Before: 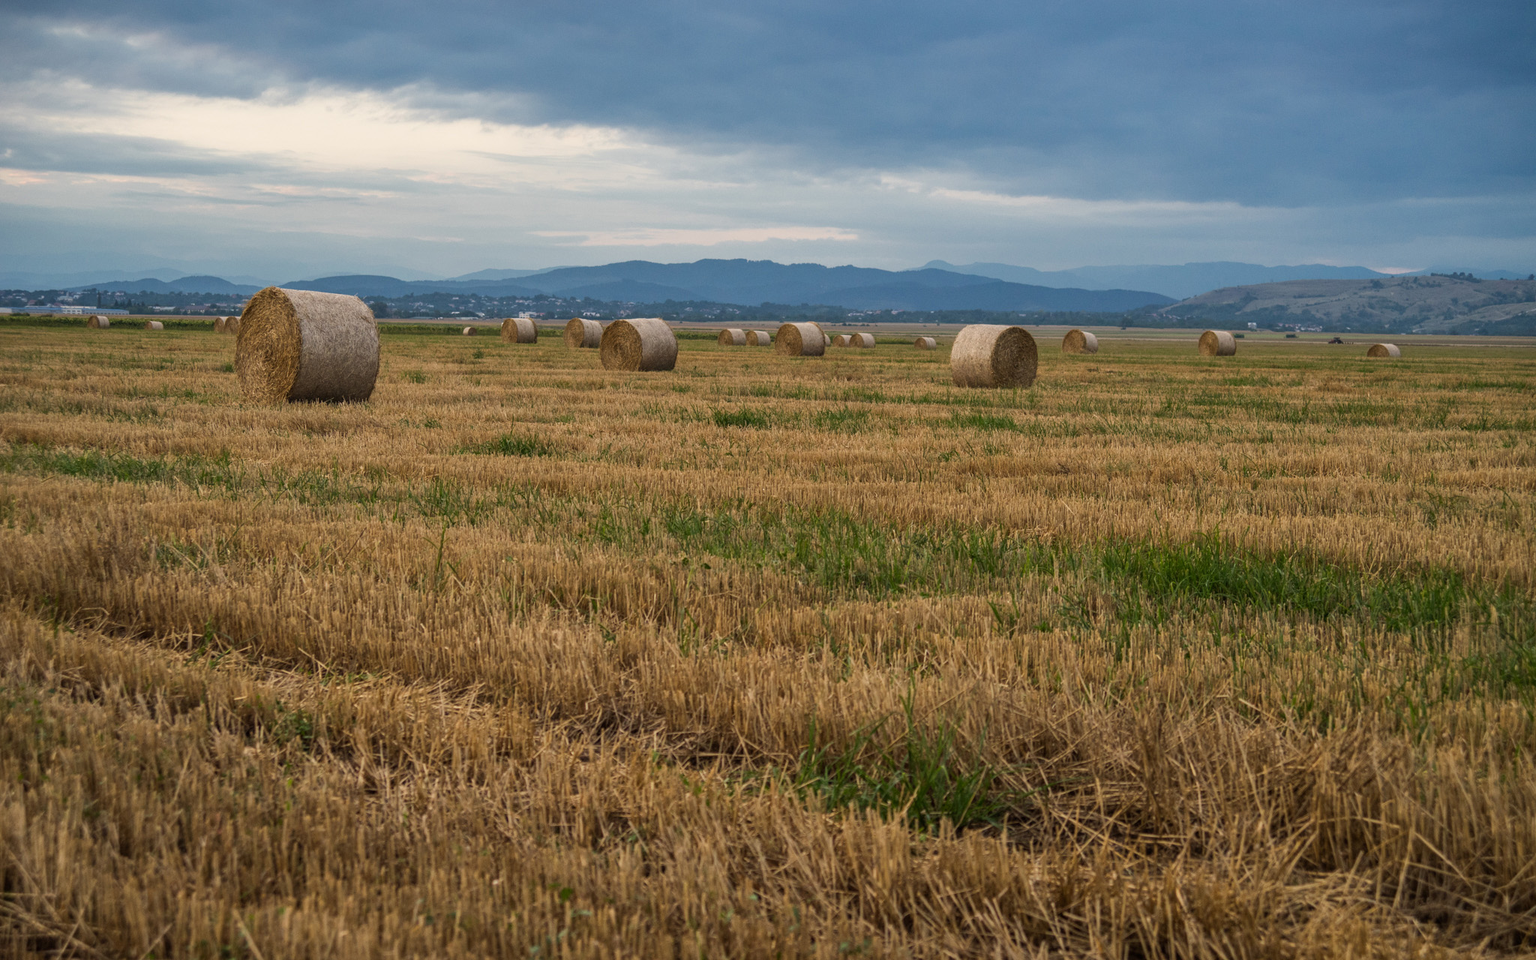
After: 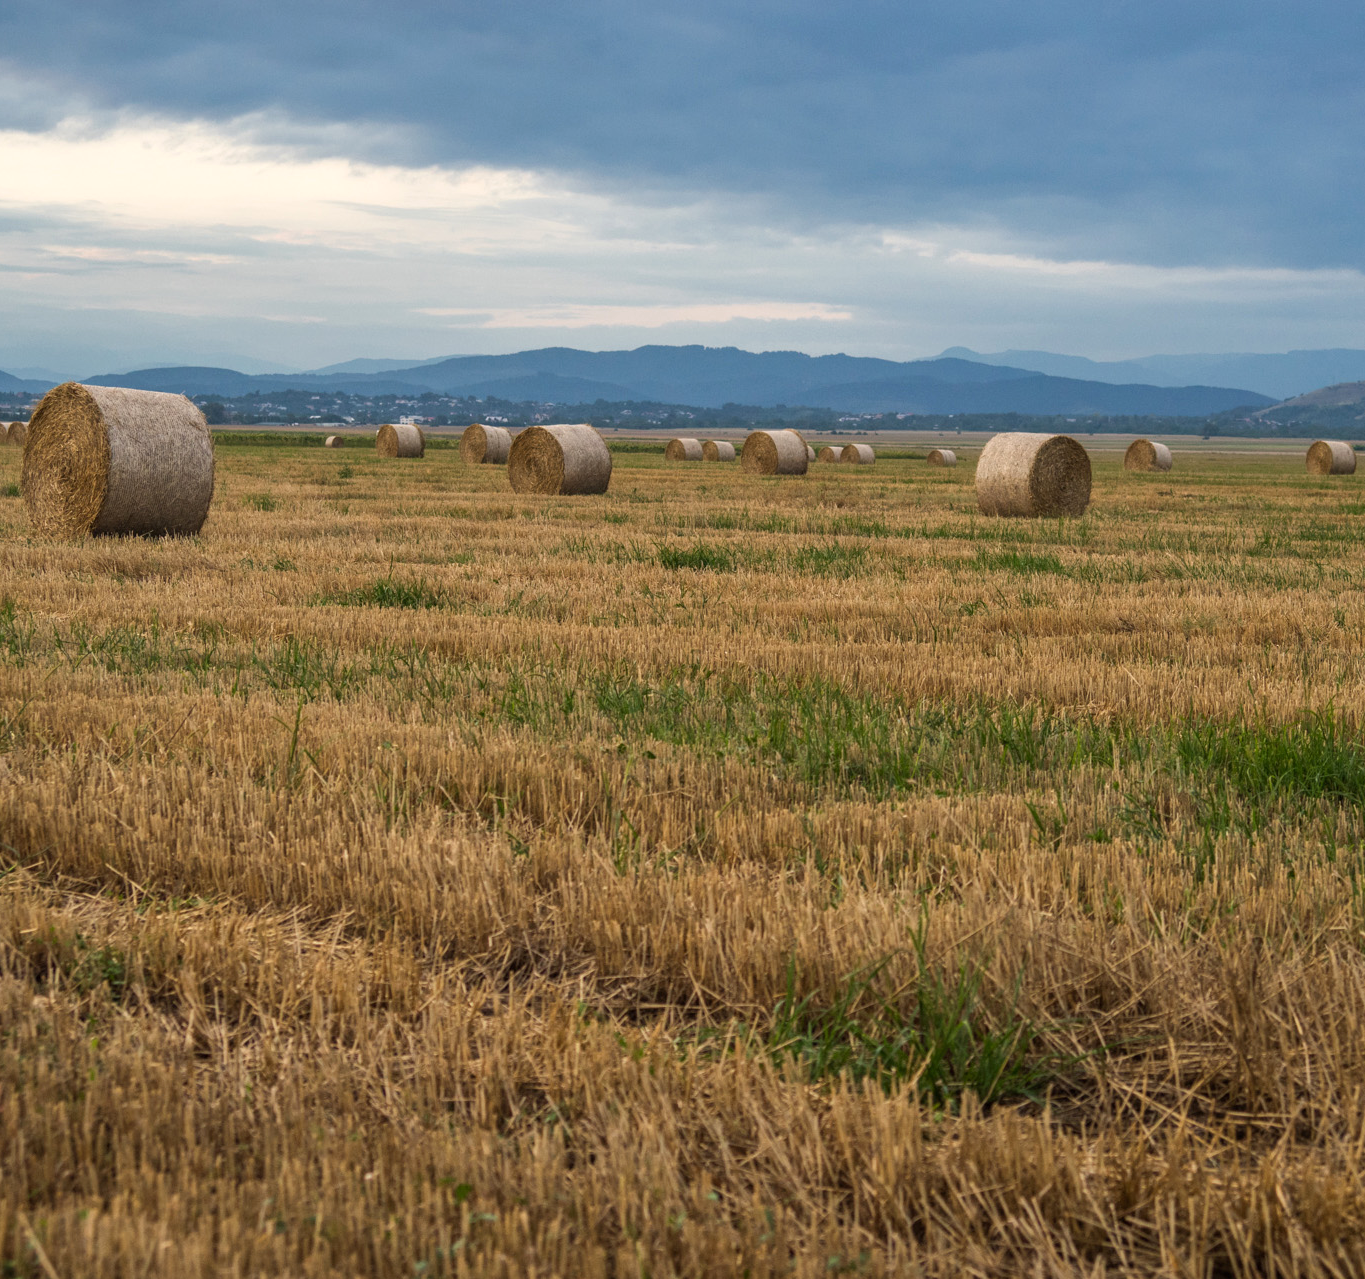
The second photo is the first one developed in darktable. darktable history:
crop and rotate: left 14.292%, right 19.041%
exposure: exposure 0.2 EV, compensate highlight preservation false
